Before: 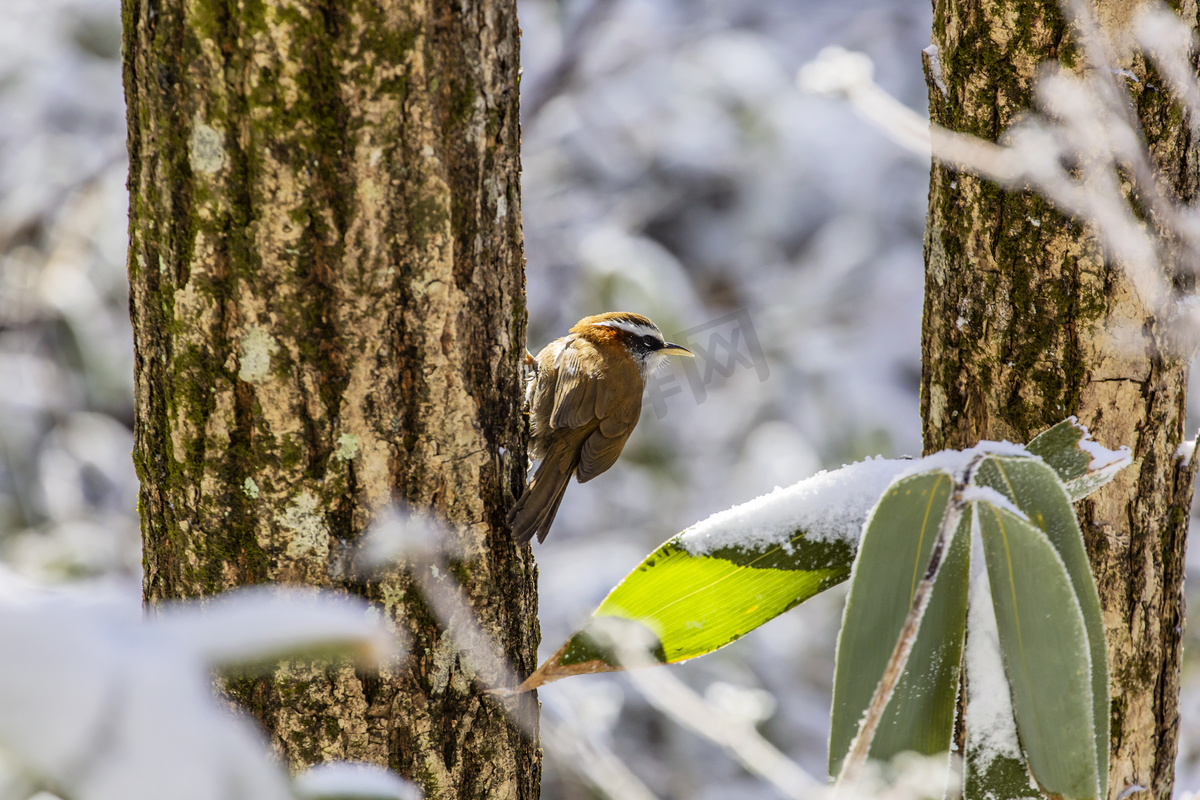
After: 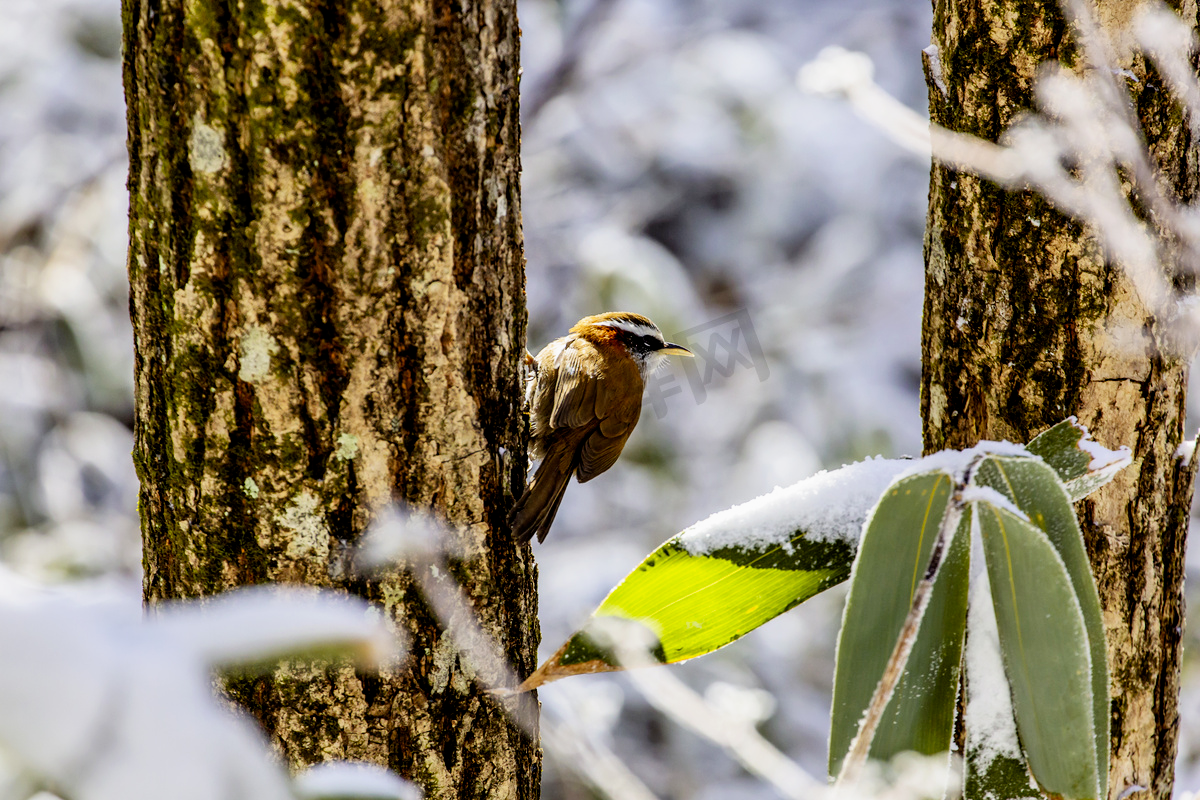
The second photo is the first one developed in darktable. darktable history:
filmic rgb: black relative exposure -6.3 EV, white relative exposure 2.8 EV, threshold 3 EV, target black luminance 0%, hardness 4.6, latitude 67.35%, contrast 1.292, shadows ↔ highlights balance -3.5%, preserve chrominance no, color science v4 (2020), contrast in shadows soft, enable highlight reconstruction true
